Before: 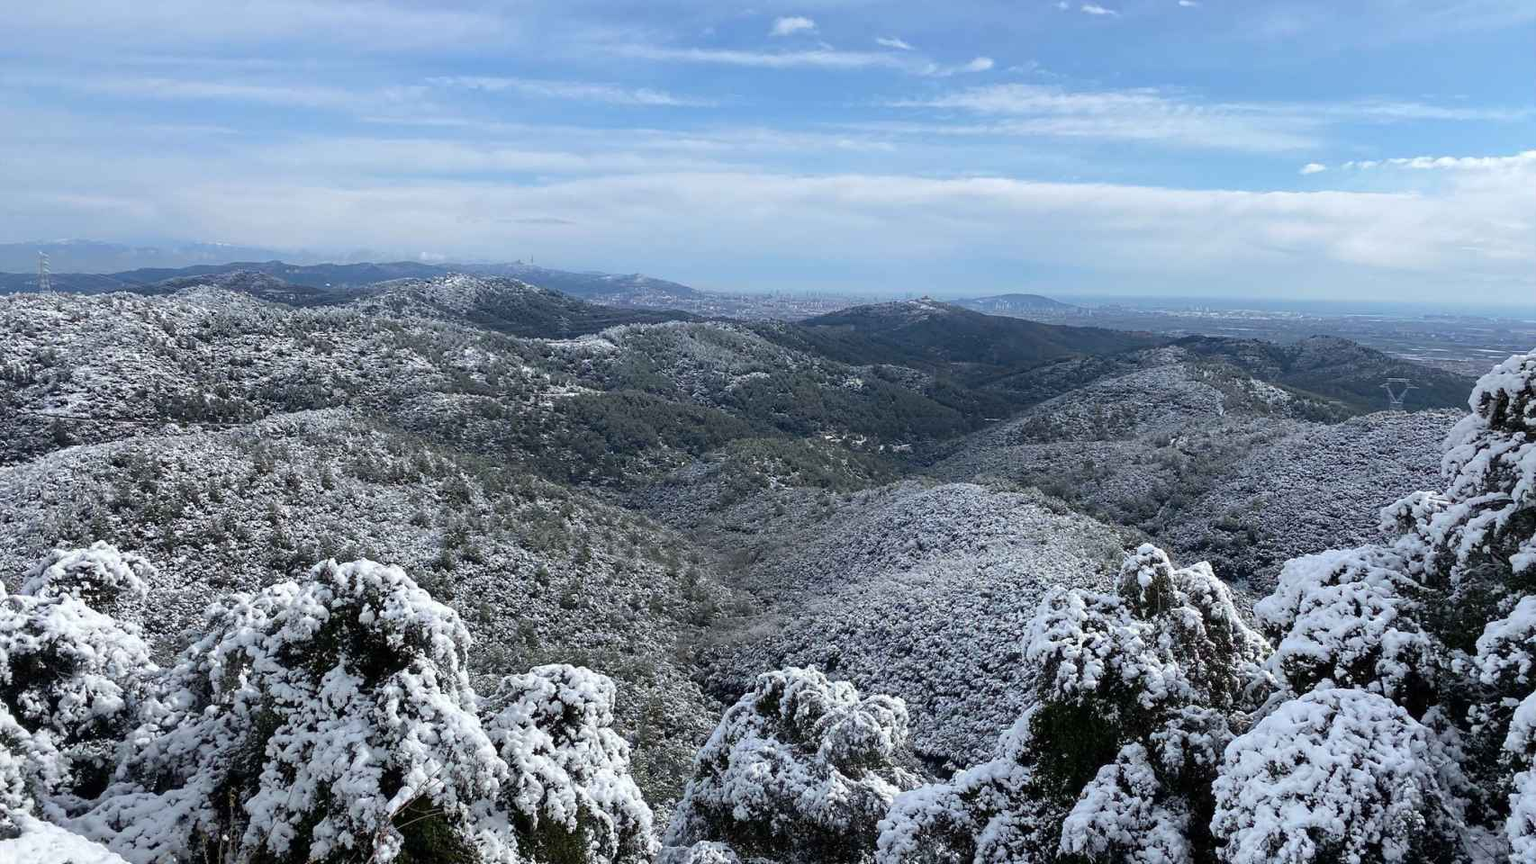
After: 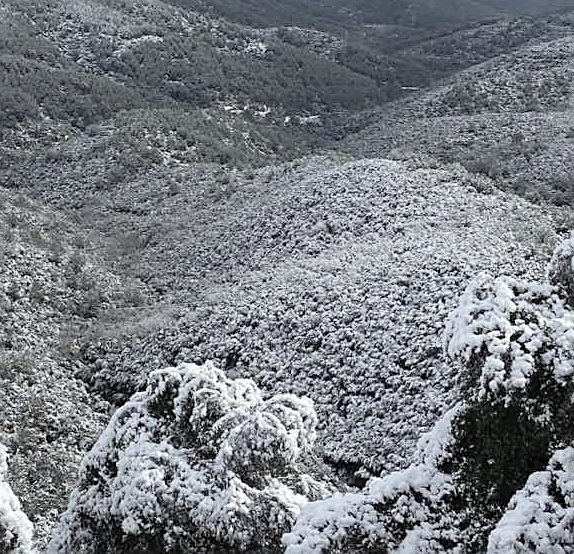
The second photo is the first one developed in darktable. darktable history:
contrast brightness saturation: brightness 0.183, saturation -0.489
sharpen: on, module defaults
crop: left 40.57%, top 39.467%, right 25.772%, bottom 2.783%
base curve: preserve colors none
